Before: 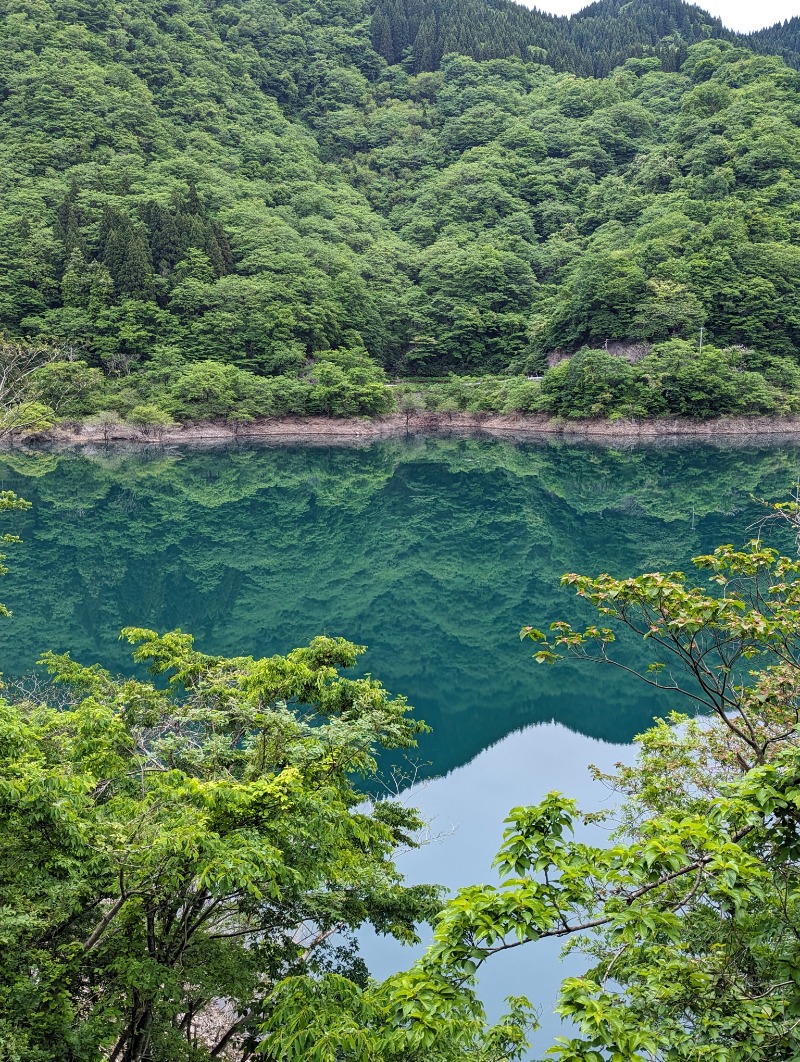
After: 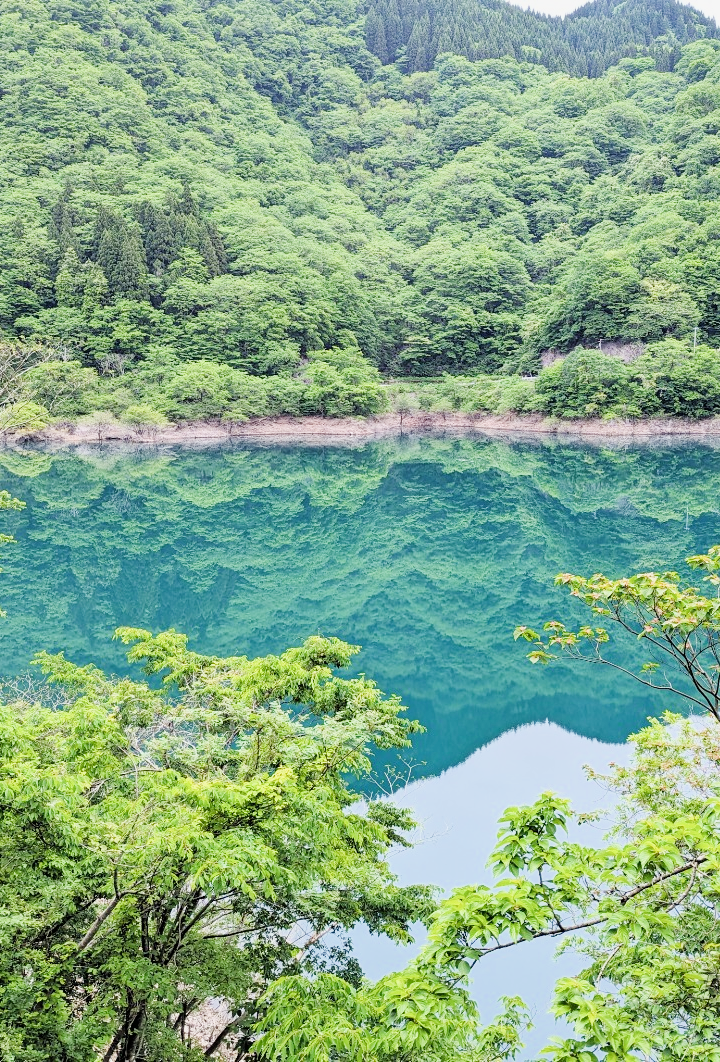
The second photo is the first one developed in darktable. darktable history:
filmic rgb: black relative exposure -7.09 EV, white relative exposure 5.38 EV, threshold 5.99 EV, hardness 3.03, enable highlight reconstruction true
exposure: black level correction 0, exposure 1.677 EV, compensate highlight preservation false
crop and rotate: left 0.872%, right 9.01%
